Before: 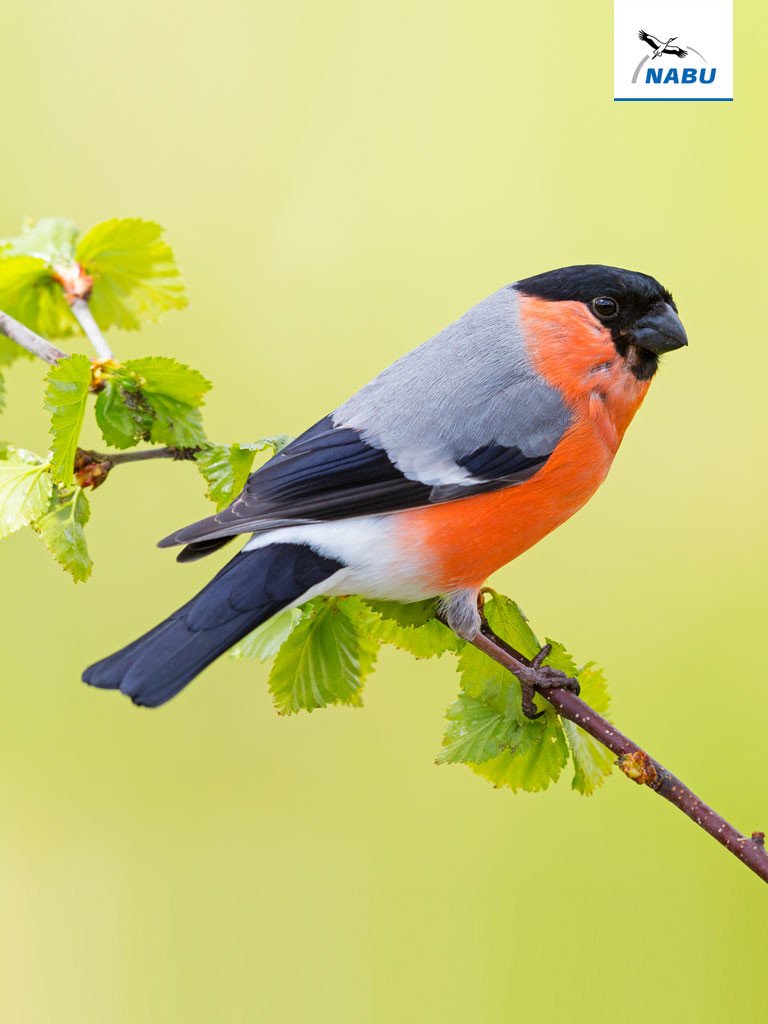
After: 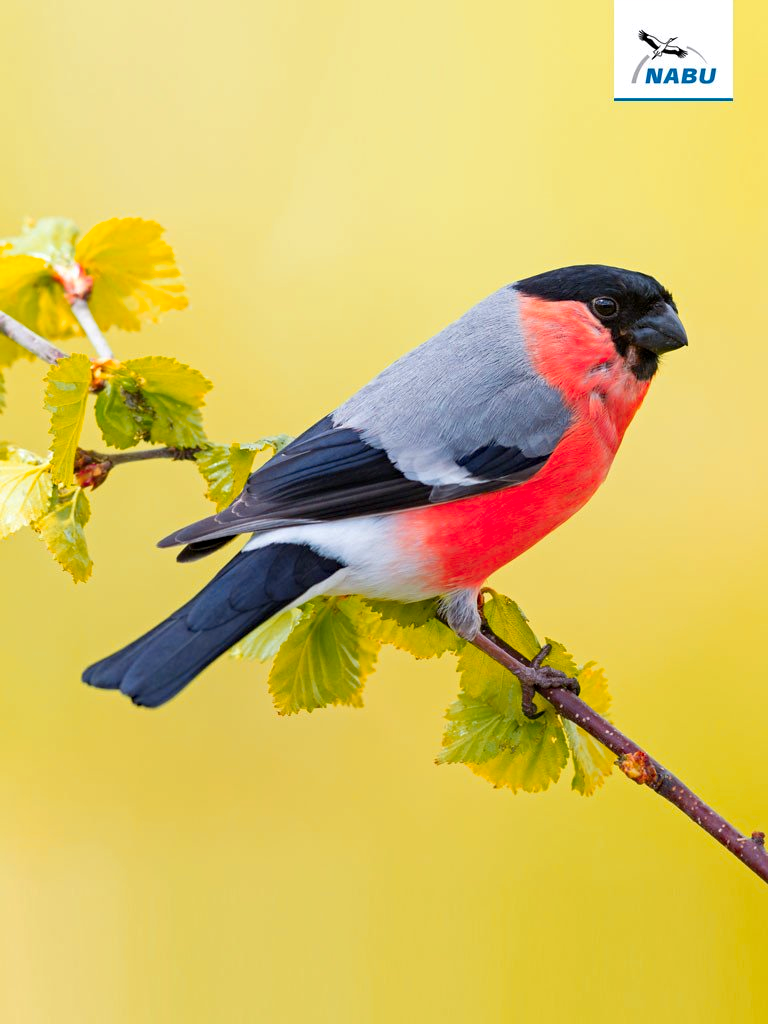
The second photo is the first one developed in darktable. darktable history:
color zones: curves: ch1 [(0.239, 0.552) (0.75, 0.5)]; ch2 [(0.25, 0.462) (0.749, 0.457)], mix 25.94%
haze removal: compatibility mode true, adaptive false
